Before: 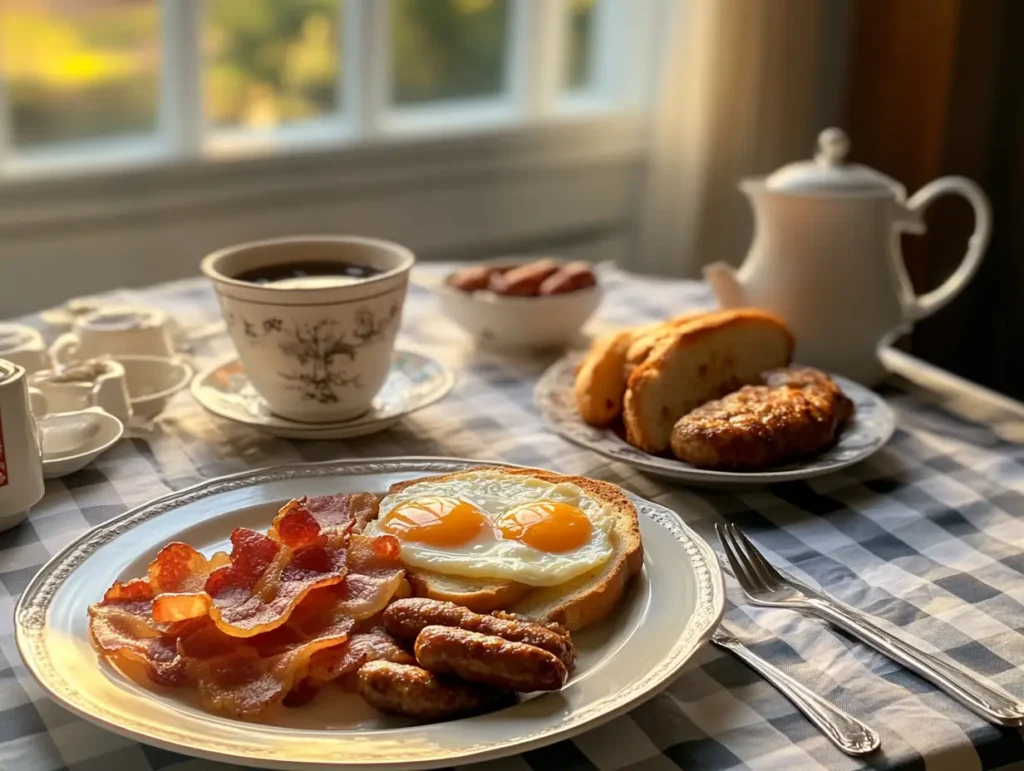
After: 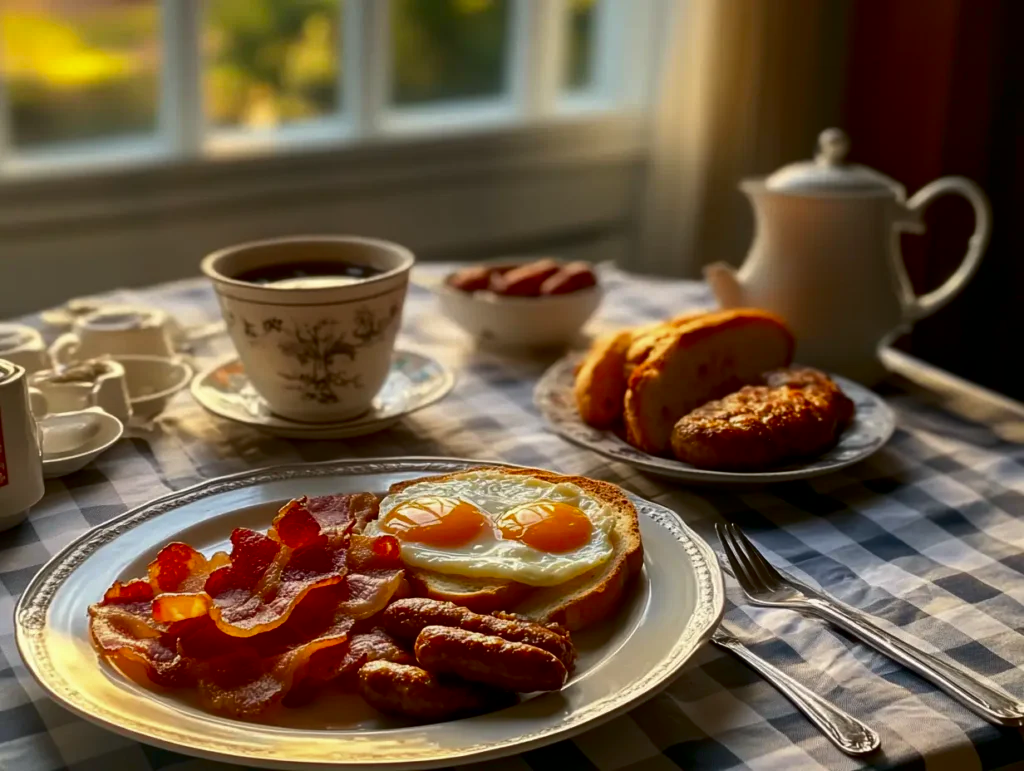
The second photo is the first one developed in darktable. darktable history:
contrast brightness saturation: brightness -0.255, saturation 0.204
